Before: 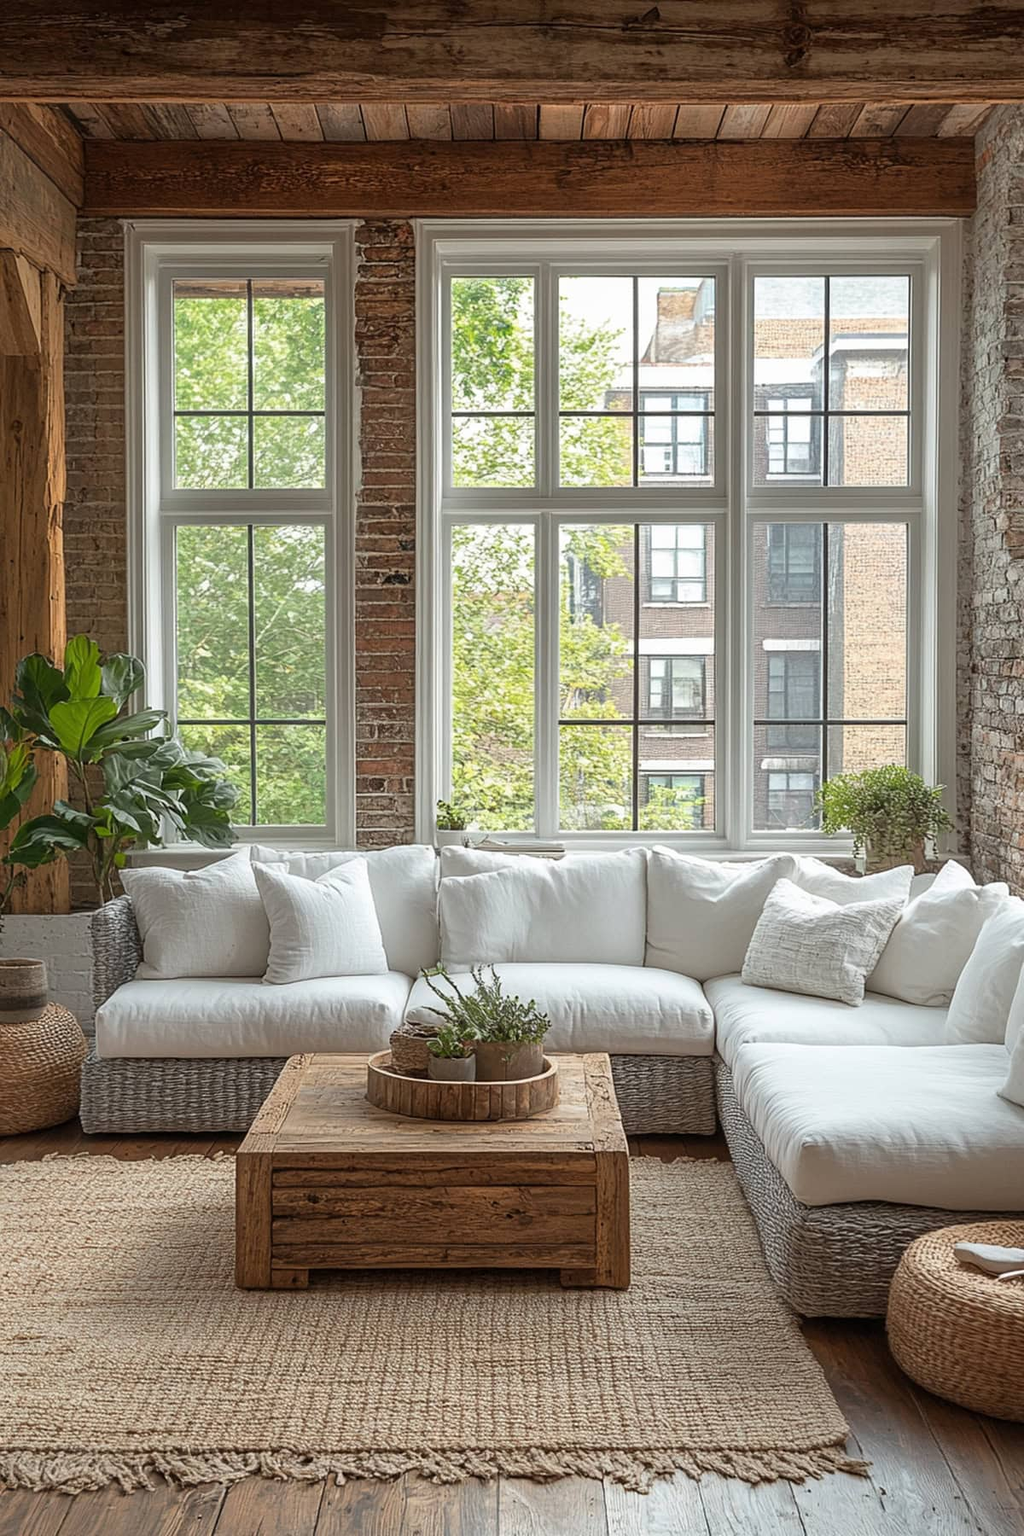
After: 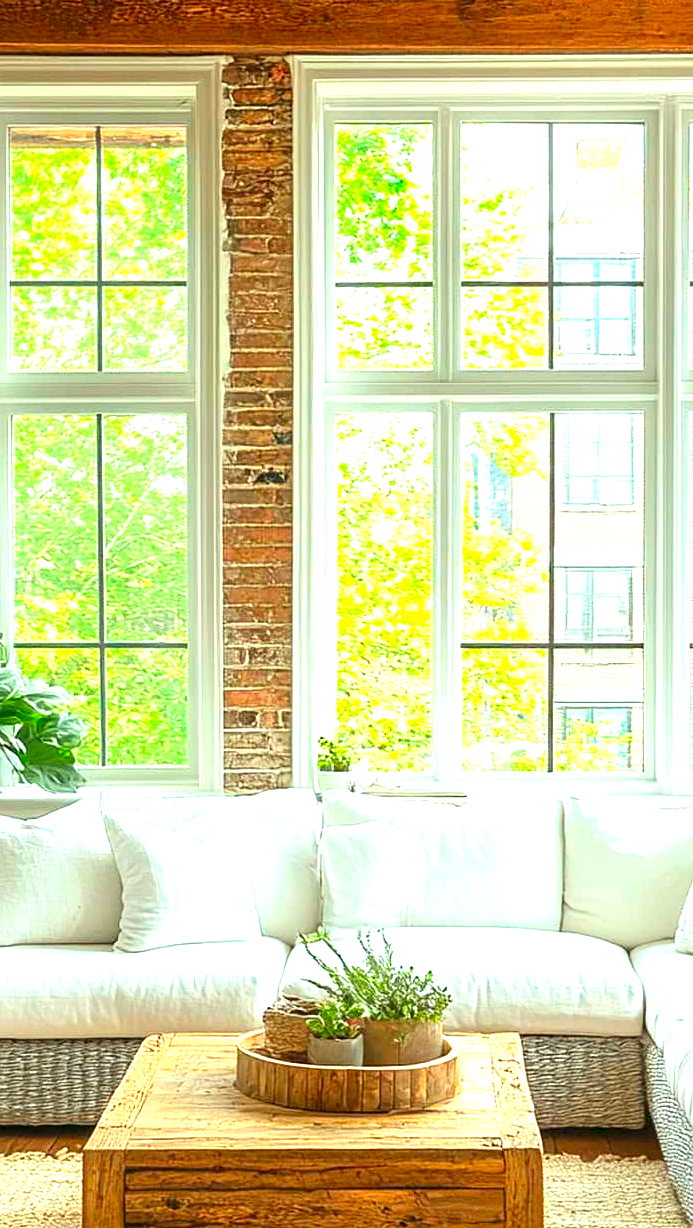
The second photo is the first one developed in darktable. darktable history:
exposure: black level correction 0, exposure 1.625 EV, compensate exposure bias true, compensate highlight preservation false
color contrast: green-magenta contrast 1.1, blue-yellow contrast 1.1, unbound 0
crop: left 16.202%, top 11.208%, right 26.045%, bottom 20.557%
color correction: highlights a* -7.33, highlights b* 1.26, shadows a* -3.55, saturation 1.4
contrast brightness saturation: contrast 0.08, saturation 0.2
